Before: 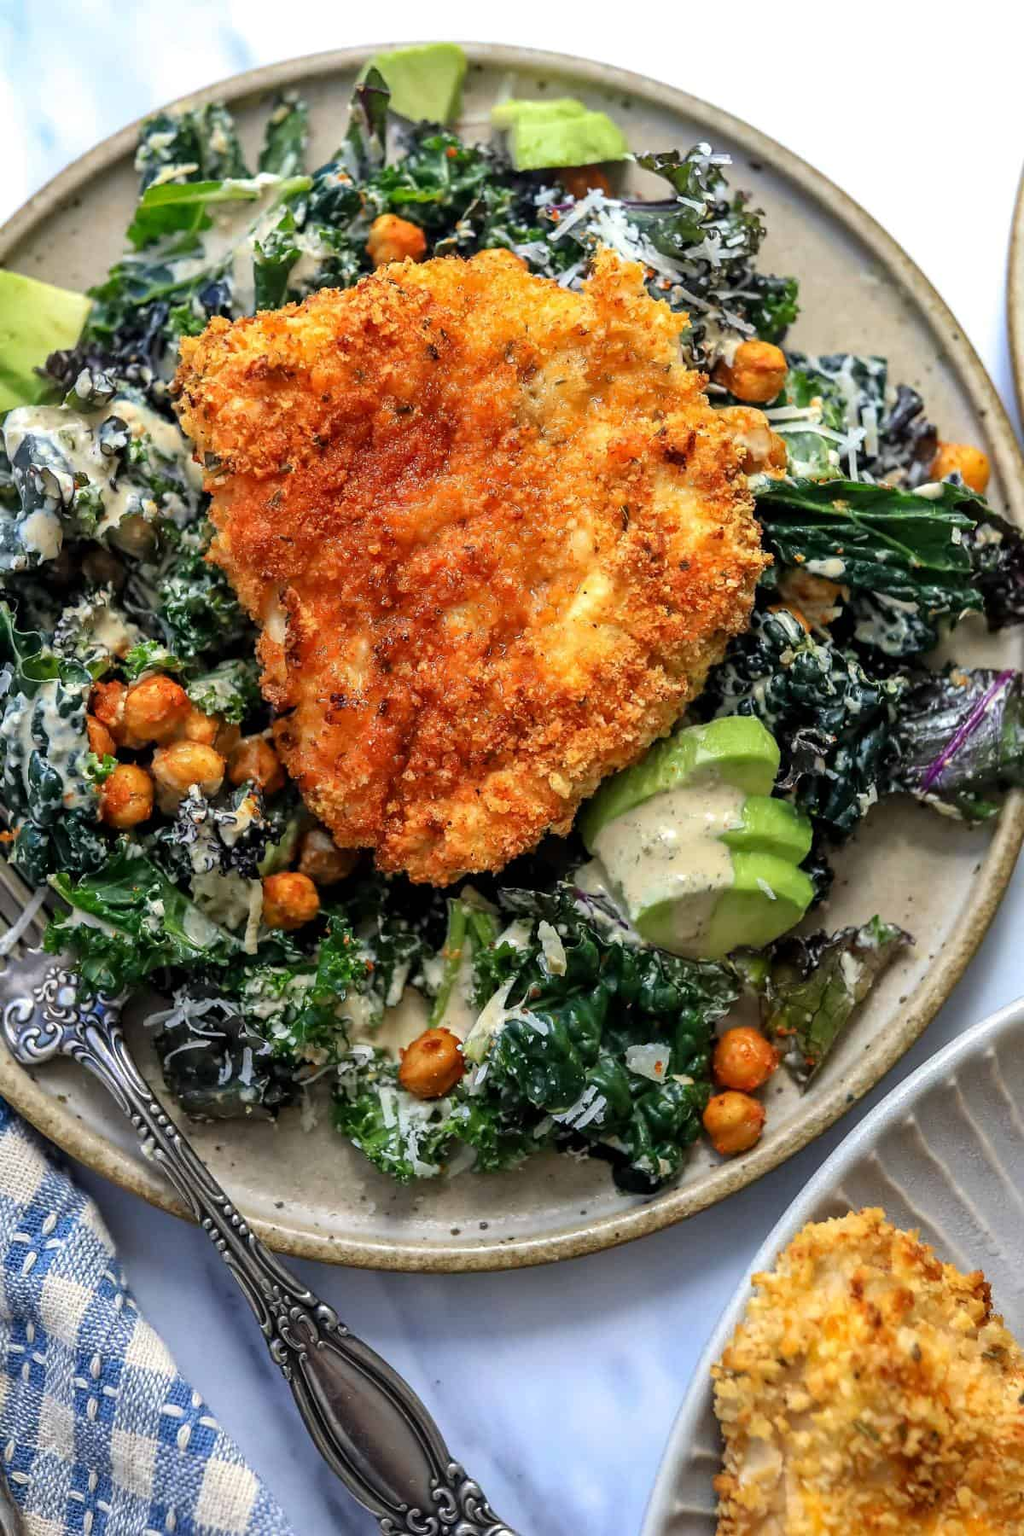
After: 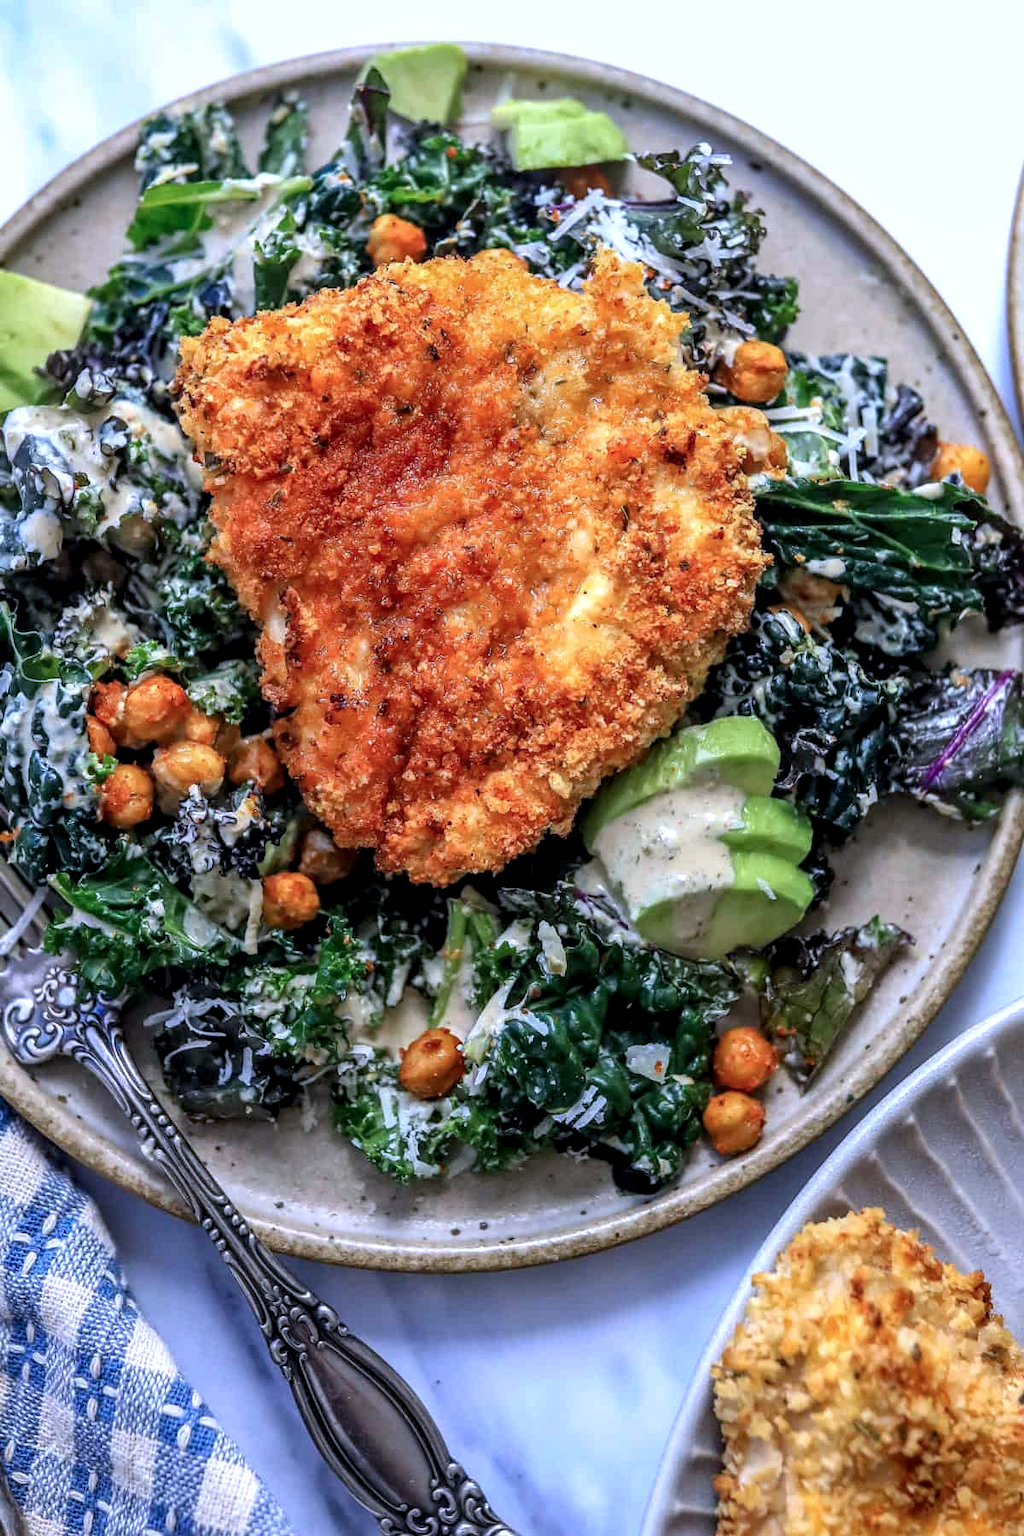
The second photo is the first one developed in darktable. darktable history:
local contrast: detail 130%
color calibration: illuminant as shot in camera, x 0.379, y 0.397, temperature 4137.72 K, saturation algorithm version 1 (2020)
